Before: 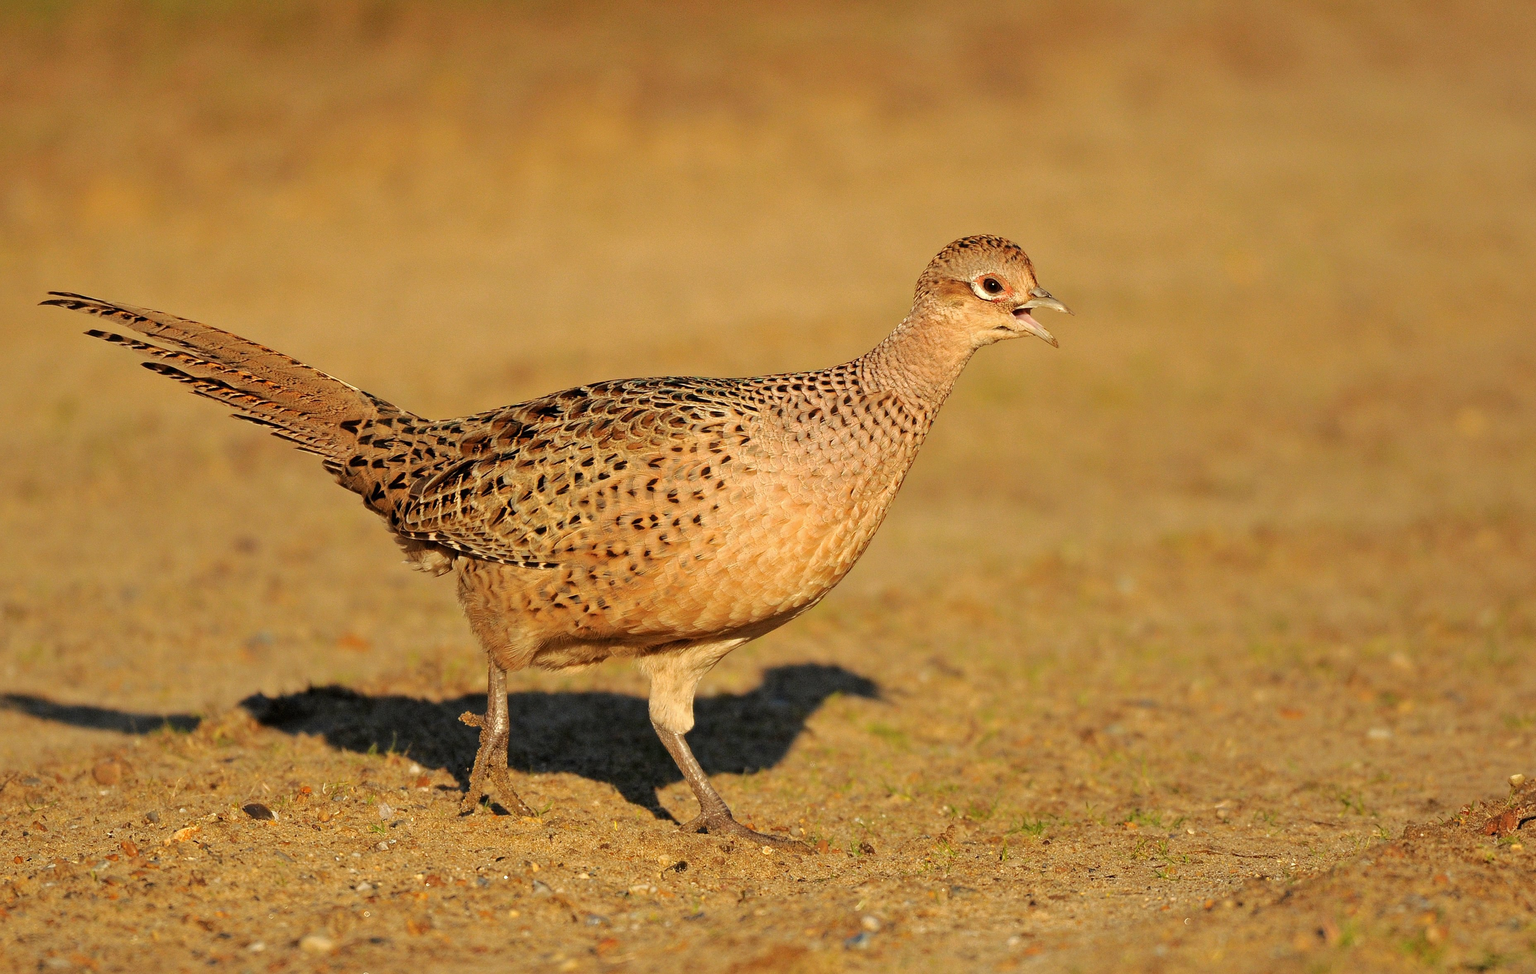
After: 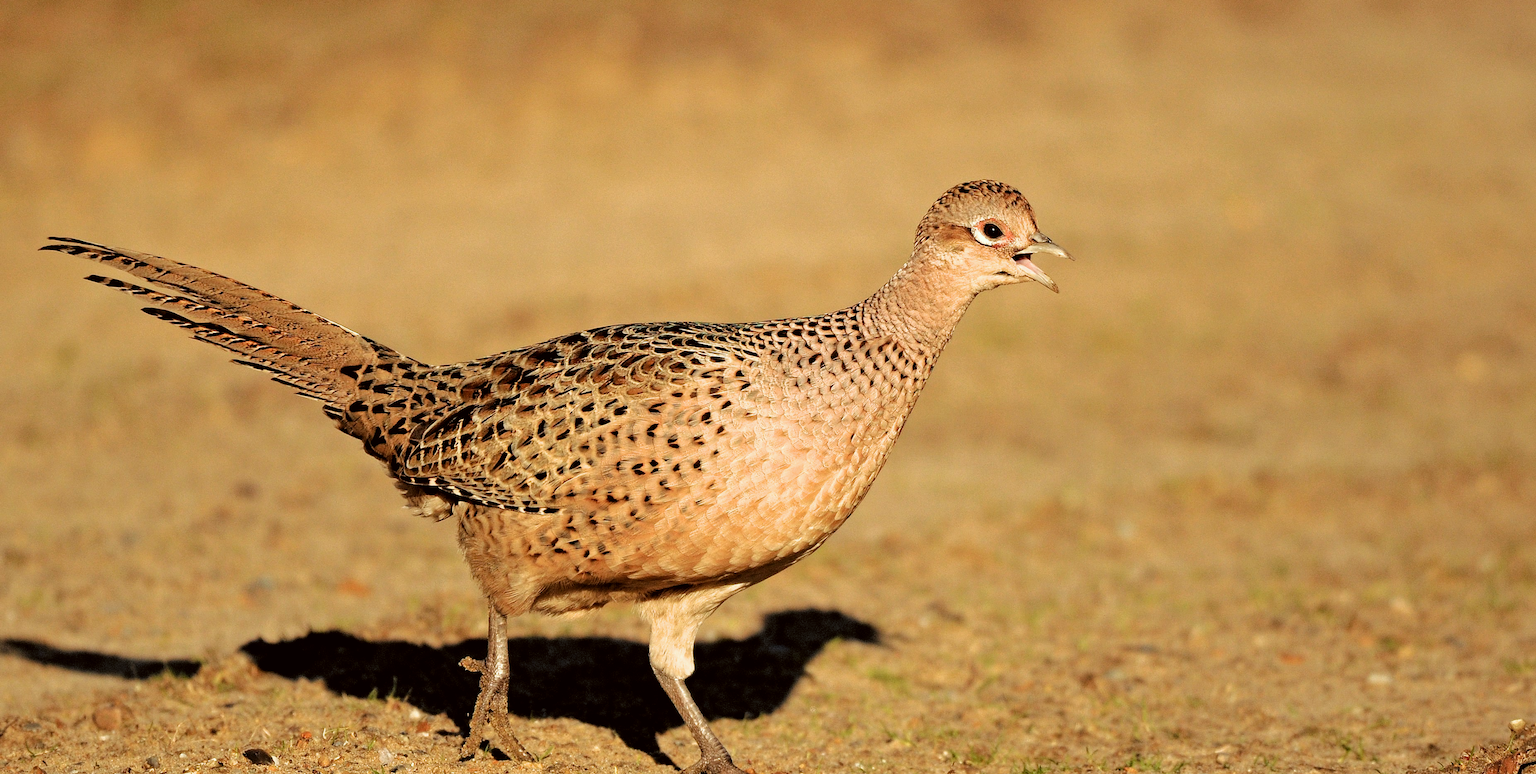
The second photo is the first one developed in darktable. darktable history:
filmic rgb: black relative exposure -5.59 EV, white relative exposure 2.49 EV, threshold 2.97 EV, target black luminance 0%, hardness 4.52, latitude 67.14%, contrast 1.459, shadows ↔ highlights balance -3.92%, enable highlight reconstruction true
color correction: highlights a* -2.79, highlights b* -2.54, shadows a* 2.57, shadows b* 2.75
crop and rotate: top 5.661%, bottom 14.791%
